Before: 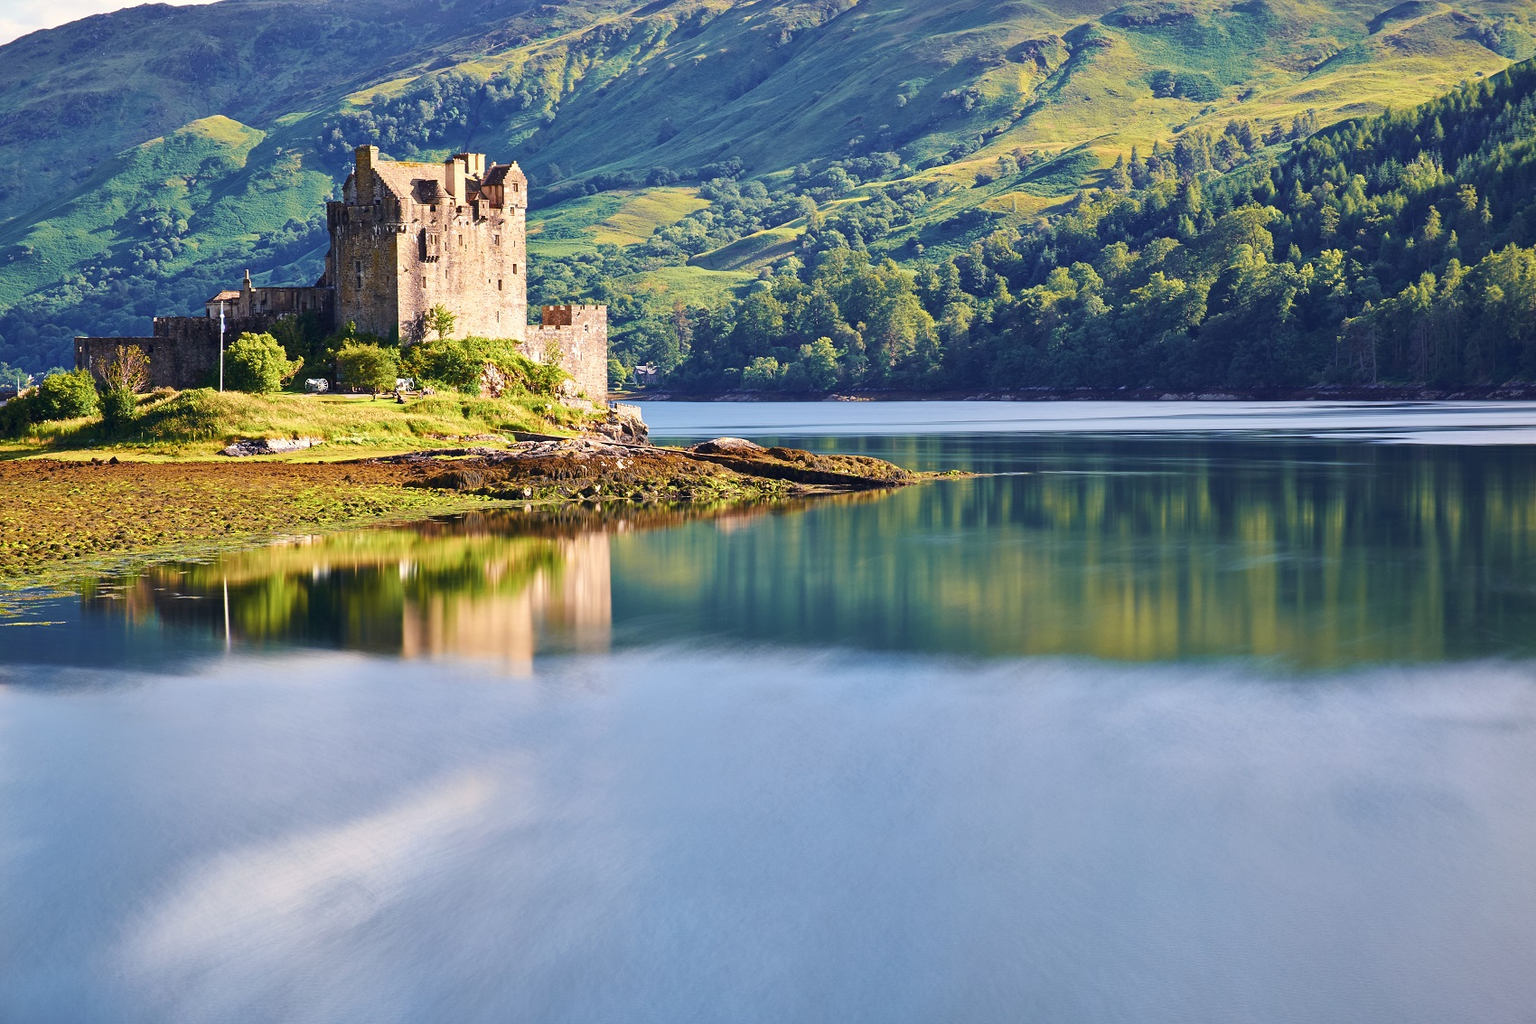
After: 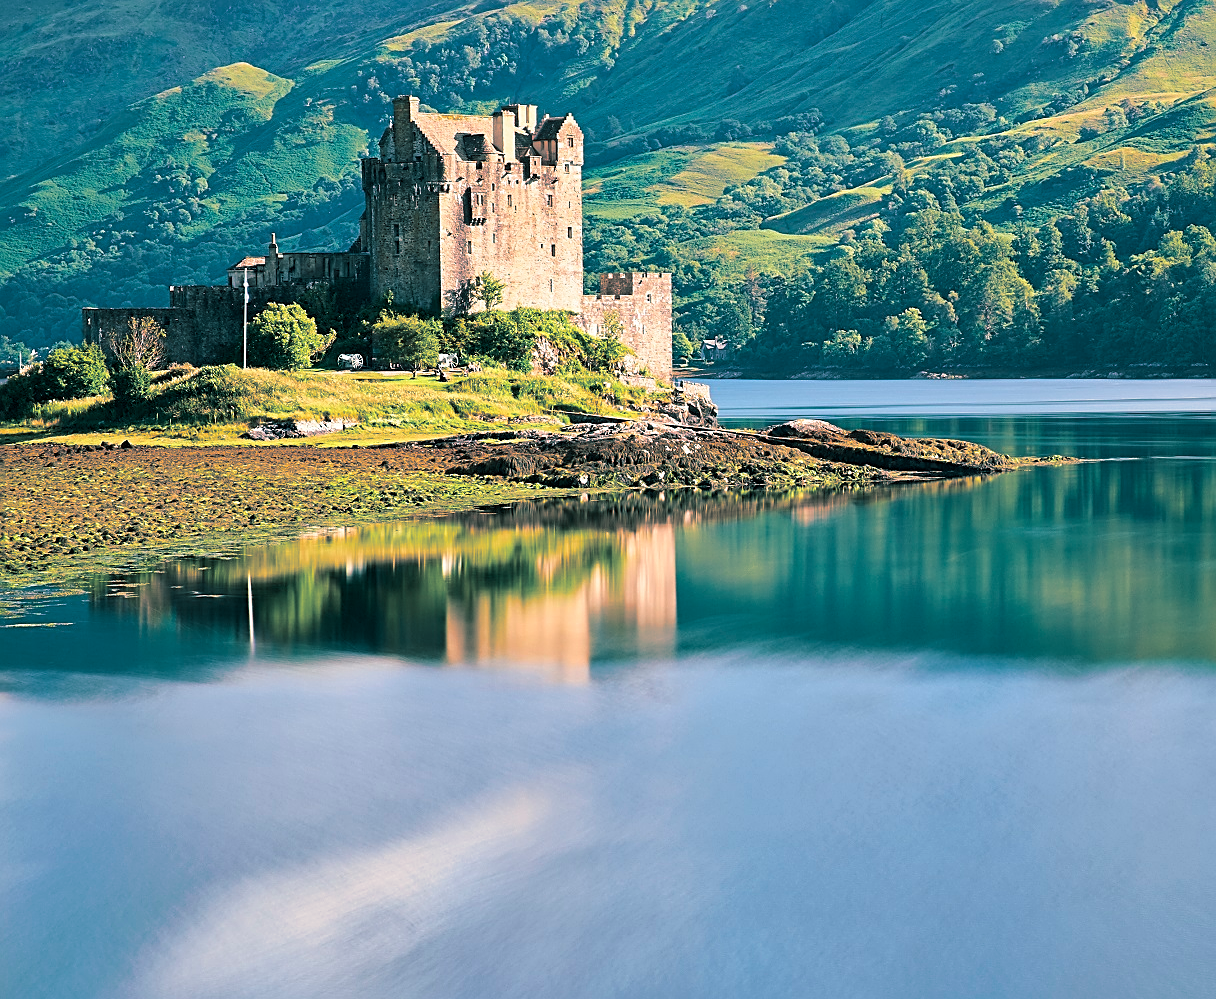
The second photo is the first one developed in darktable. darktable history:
split-toning: shadows › hue 186.43°, highlights › hue 49.29°, compress 30.29%
crop: top 5.803%, right 27.864%, bottom 5.804%
sharpen: on, module defaults
